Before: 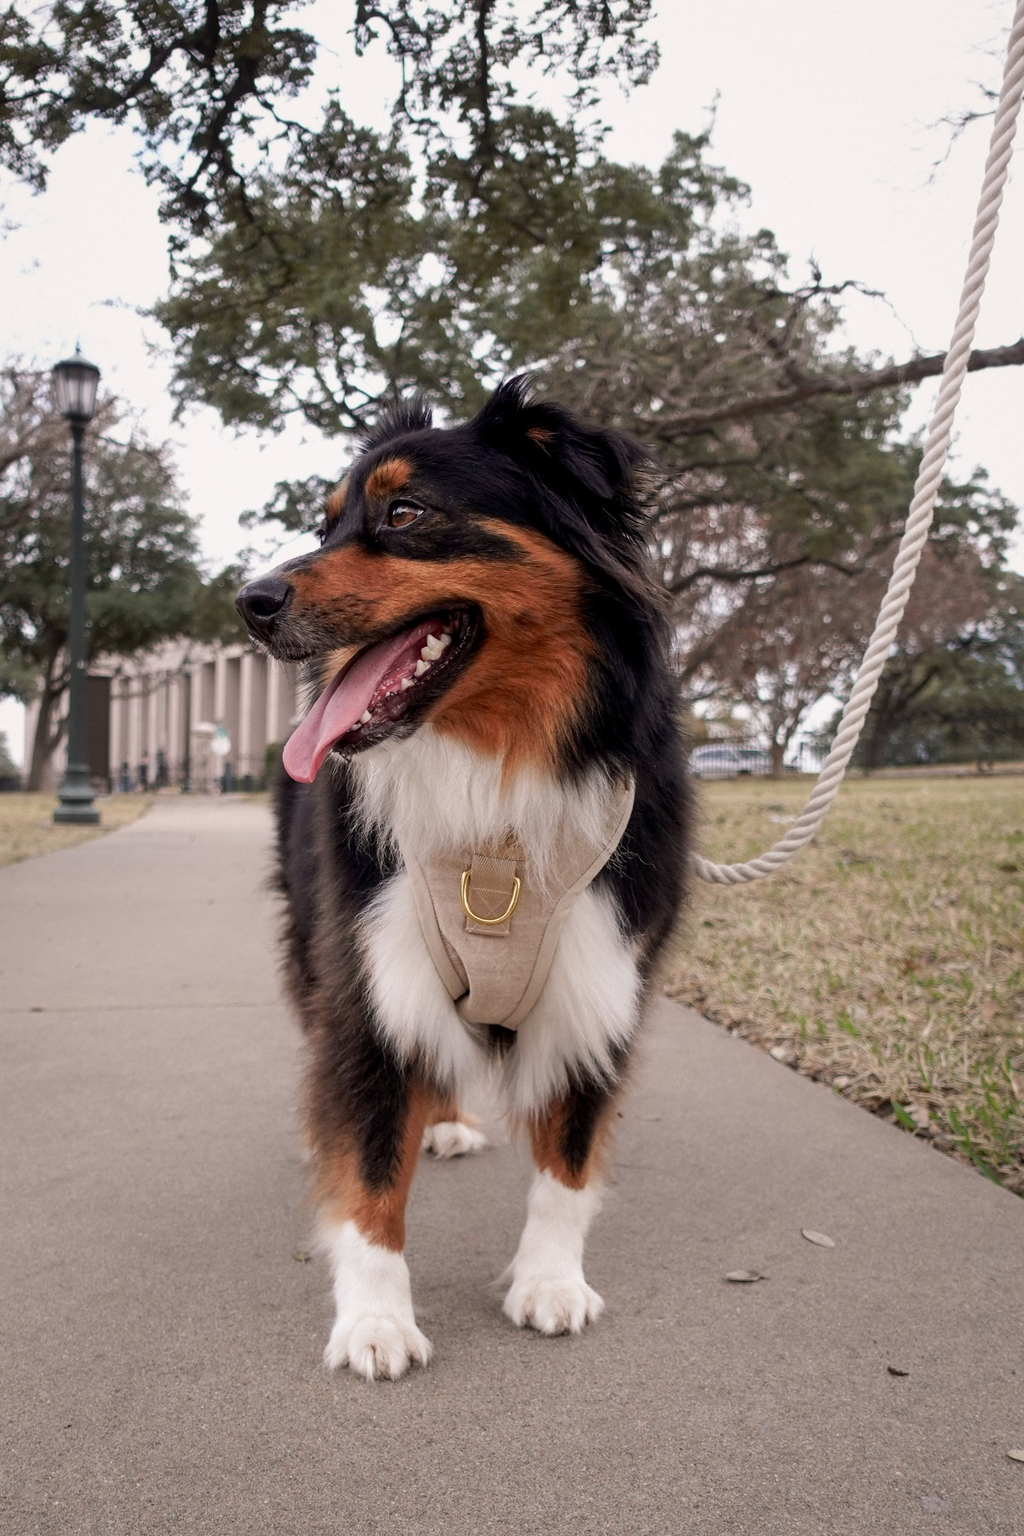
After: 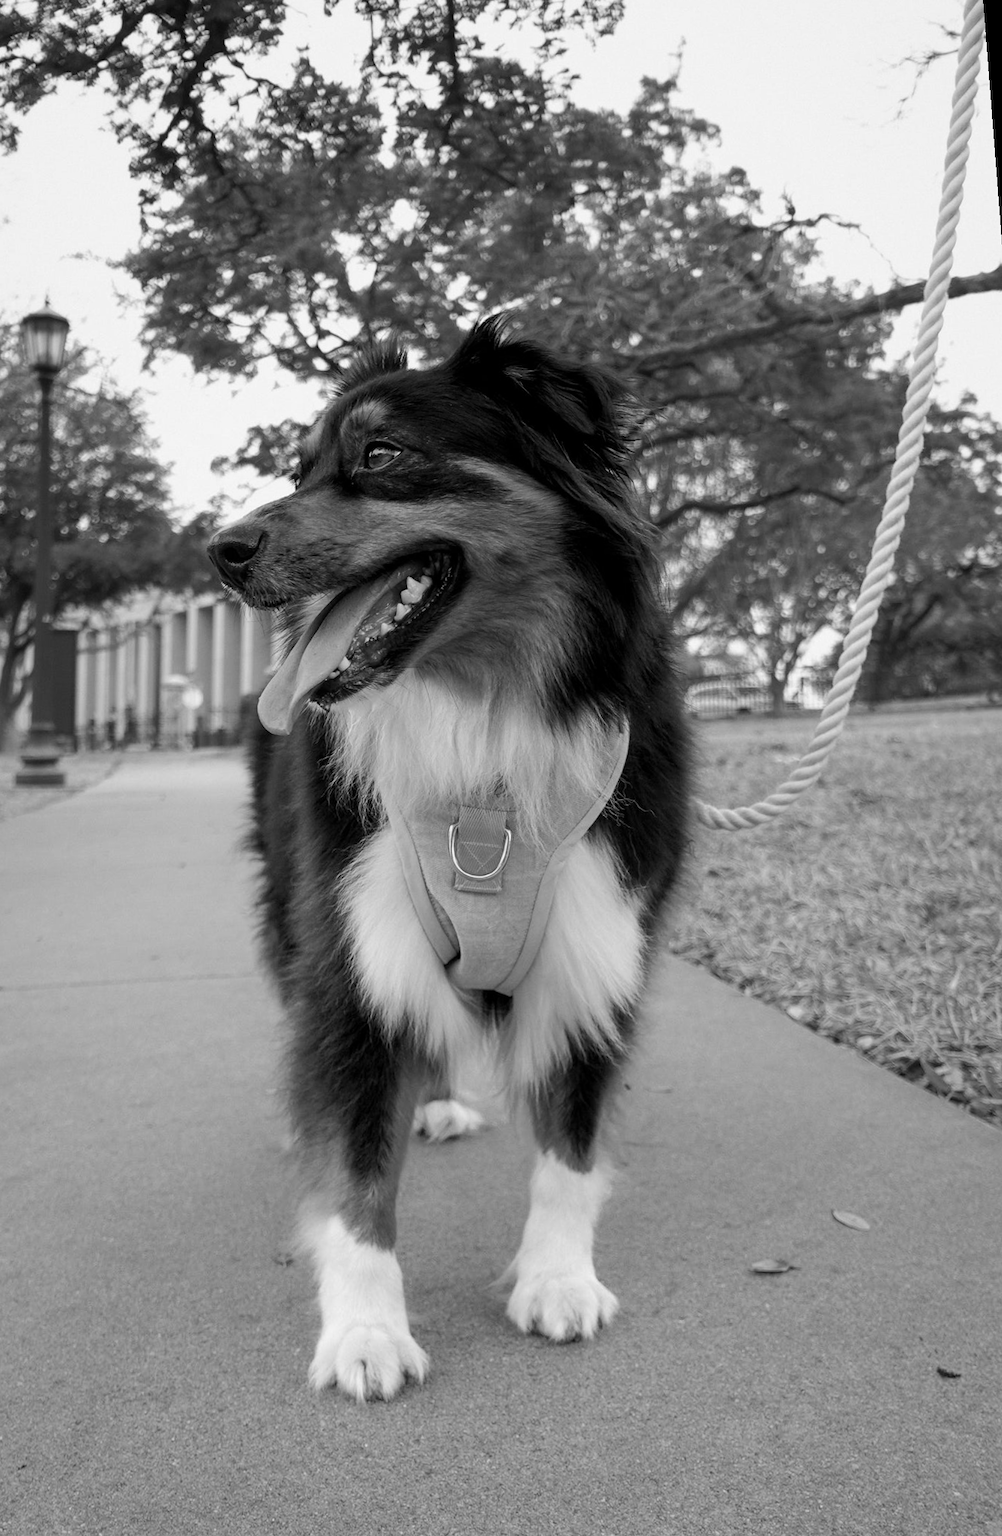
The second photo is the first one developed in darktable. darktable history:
rotate and perspective: rotation -1.68°, lens shift (vertical) -0.146, crop left 0.049, crop right 0.912, crop top 0.032, crop bottom 0.96
white balance: red 0.984, blue 1.059
monochrome: on, module defaults
